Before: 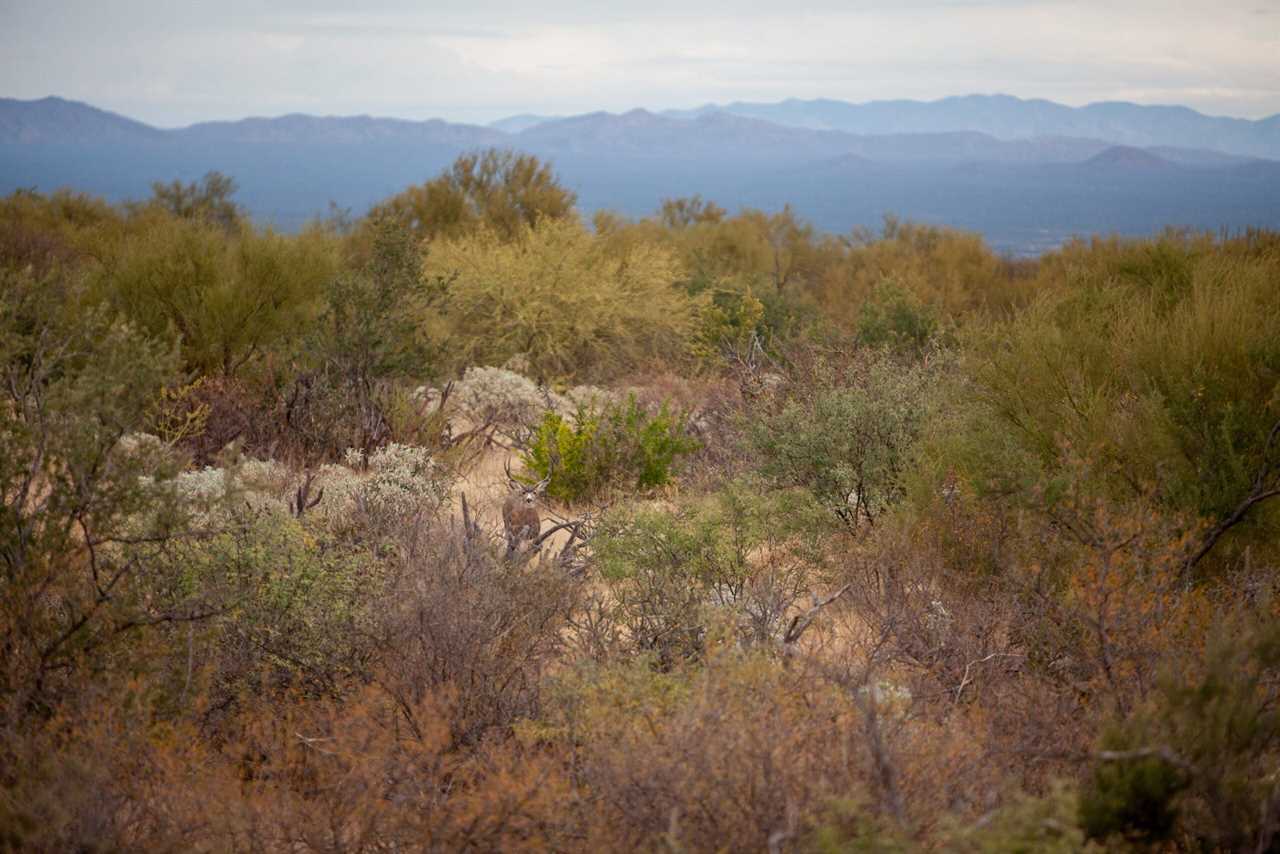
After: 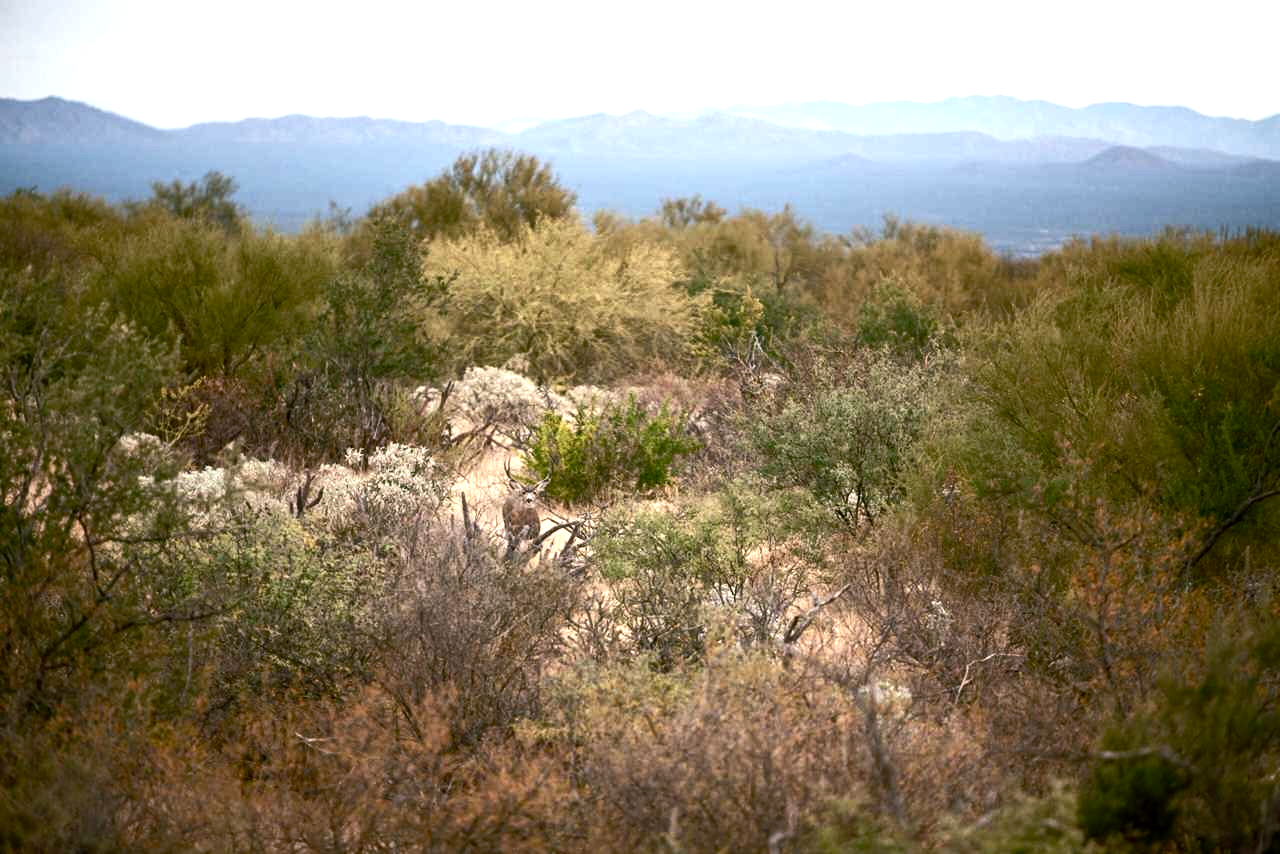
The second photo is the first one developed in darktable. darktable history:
color balance rgb: shadows lift › chroma 12.04%, shadows lift › hue 132.5°, perceptual saturation grading › global saturation 20%, perceptual saturation grading › highlights -49.155%, perceptual saturation grading › shadows 26.079%, perceptual brilliance grading › highlights 4.179%, perceptual brilliance grading › mid-tones -18.917%, perceptual brilliance grading › shadows -41.506%, global vibrance 20%
exposure: exposure 0.95 EV, compensate exposure bias true, compensate highlight preservation false
